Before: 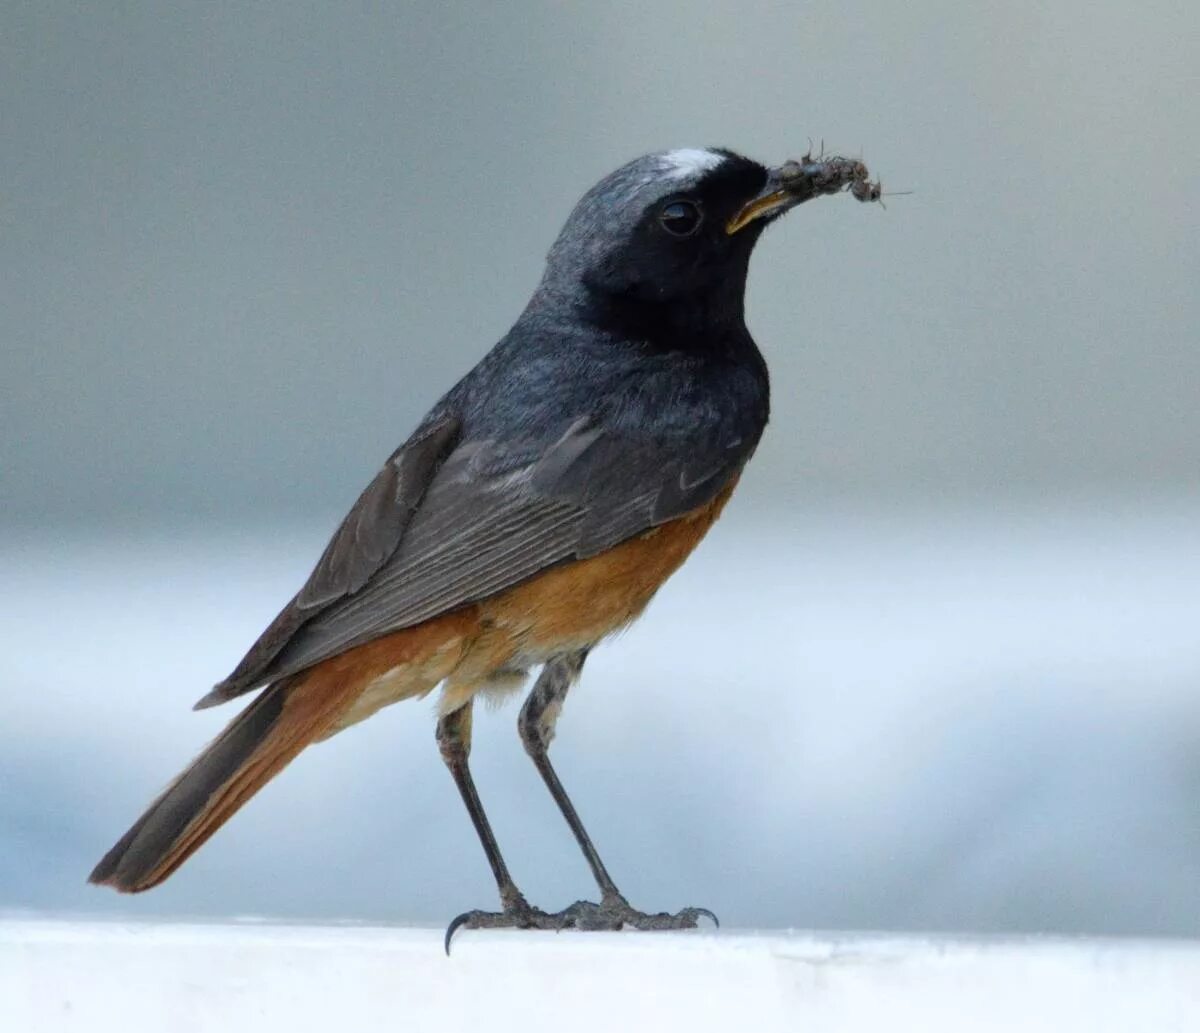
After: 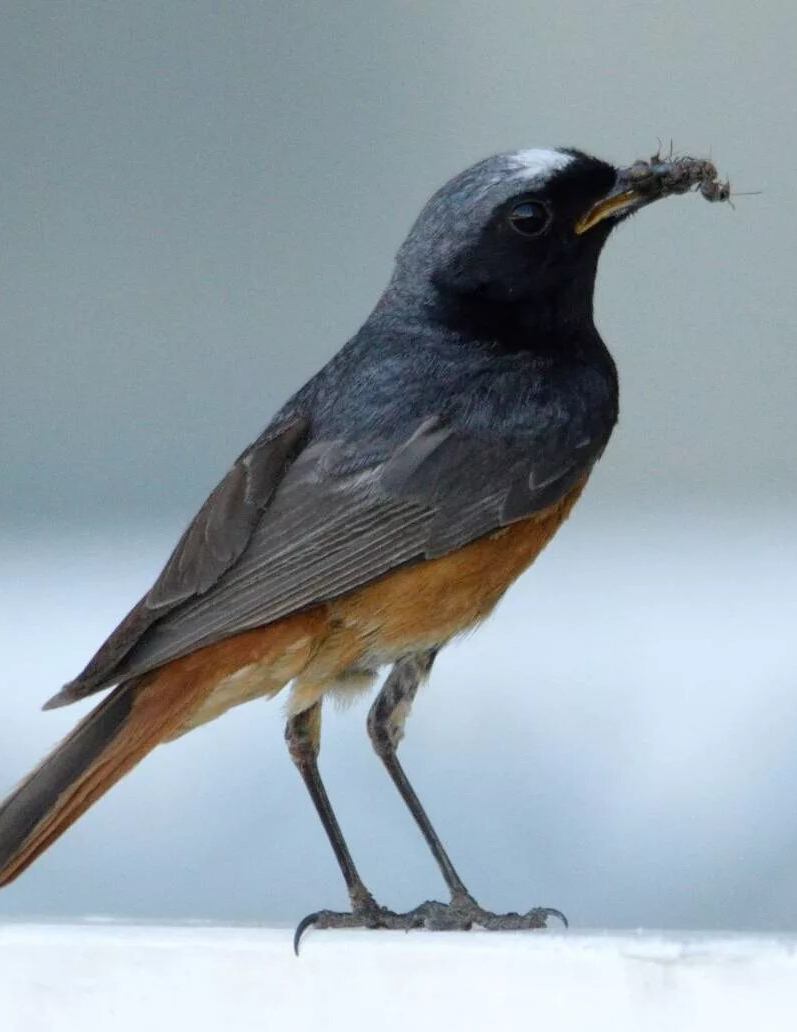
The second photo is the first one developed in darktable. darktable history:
crop and rotate: left 12.589%, right 20.952%
exposure: compensate highlight preservation false
